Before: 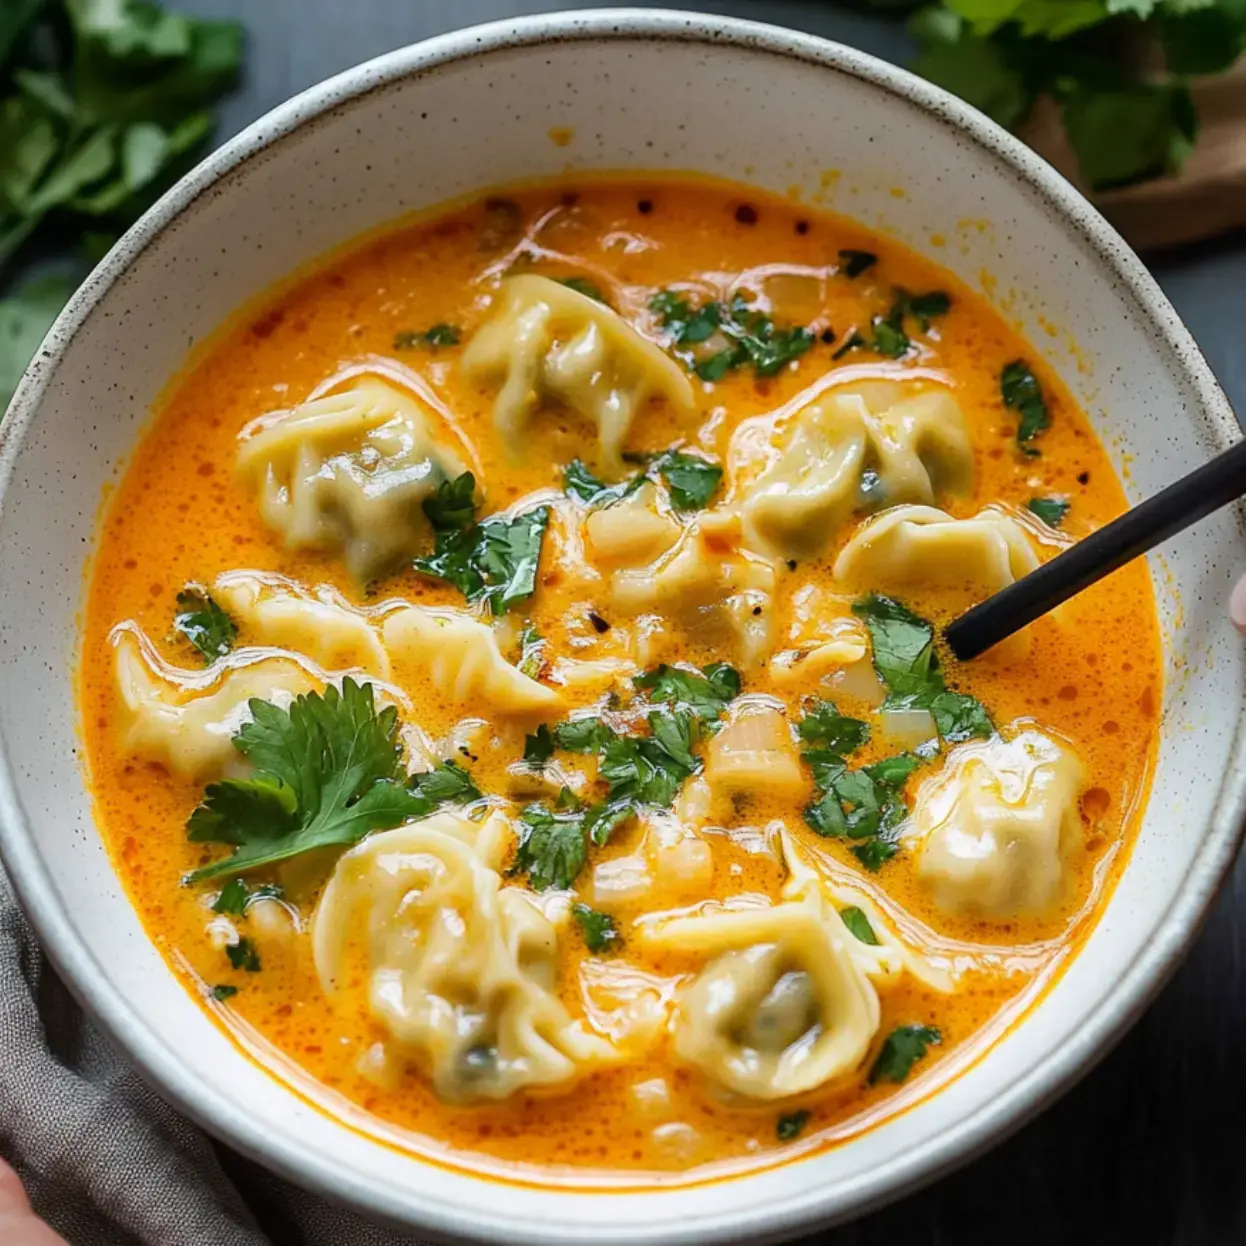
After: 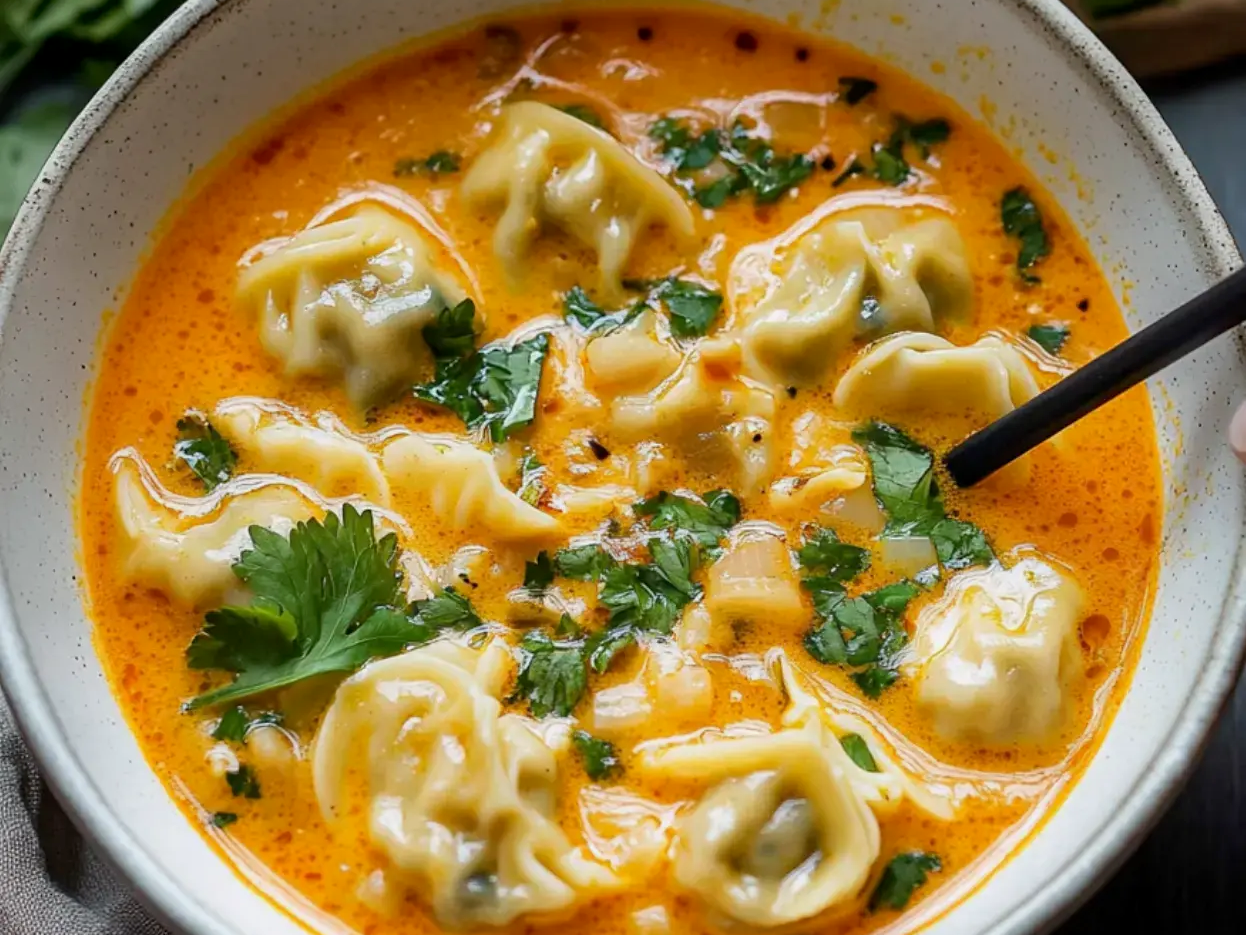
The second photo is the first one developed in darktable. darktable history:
exposure: black level correction 0.002, exposure -0.1 EV, compensate exposure bias true, compensate highlight preservation false
crop: top 13.96%, bottom 10.926%
